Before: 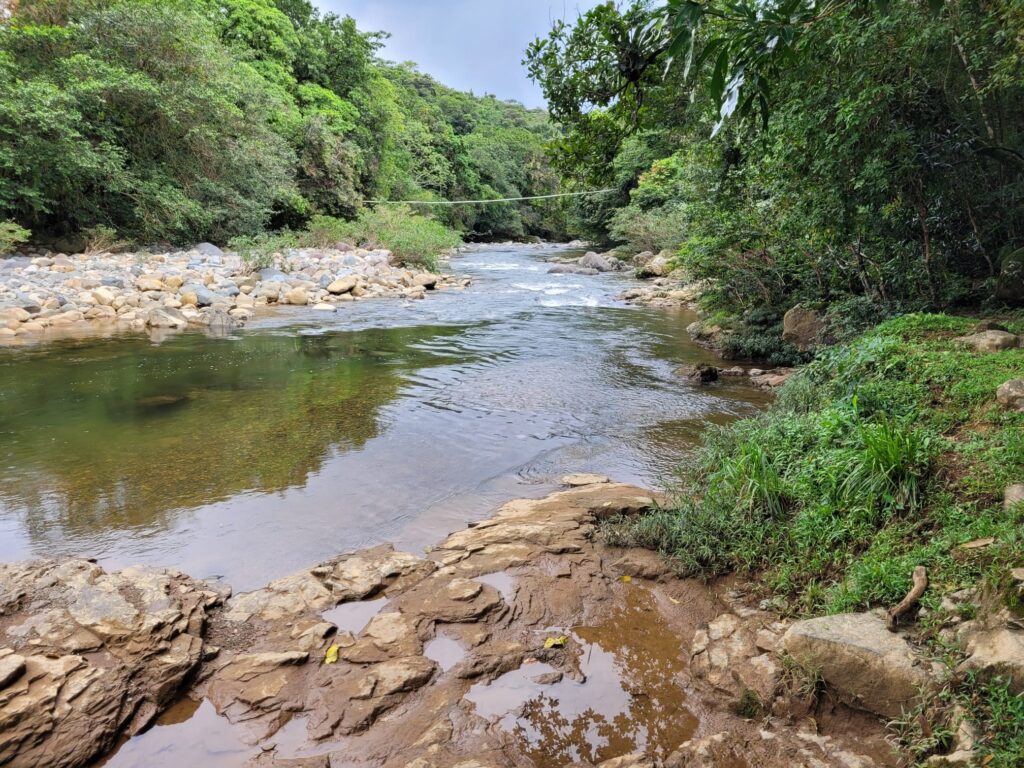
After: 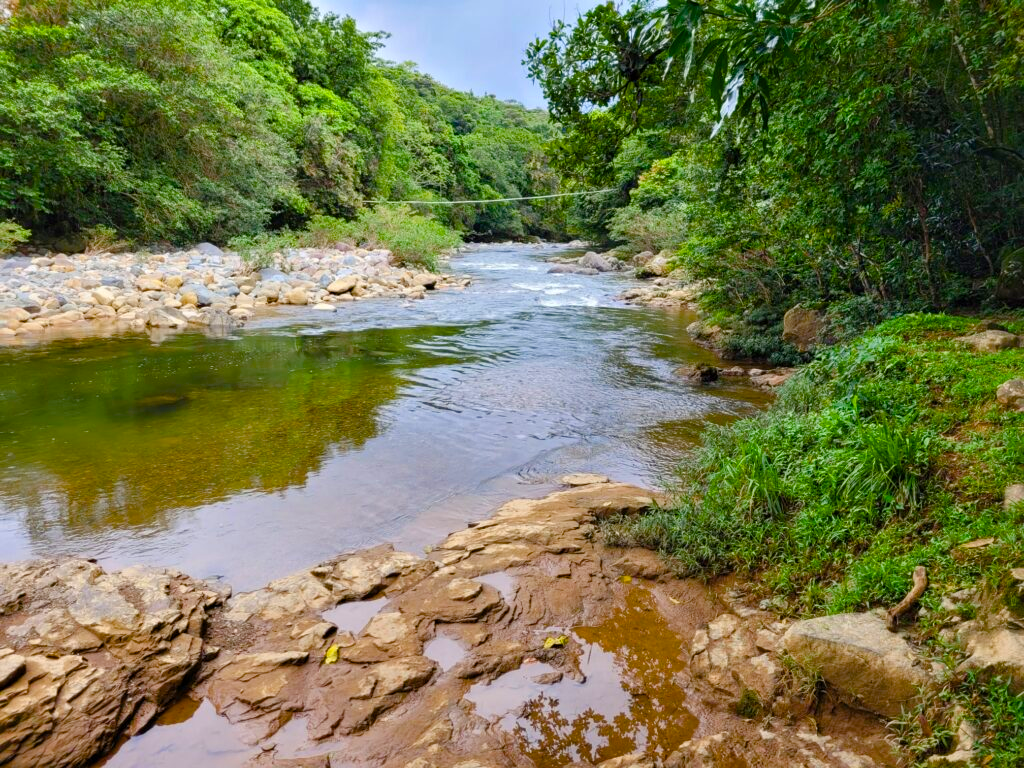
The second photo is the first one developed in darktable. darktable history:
color balance rgb: linear chroma grading › global chroma 18.9%, perceptual saturation grading › global saturation 20%, perceptual saturation grading › highlights -25%, perceptual saturation grading › shadows 50%, global vibrance 18.93%
bloom: size 13.65%, threshold 98.39%, strength 4.82%
